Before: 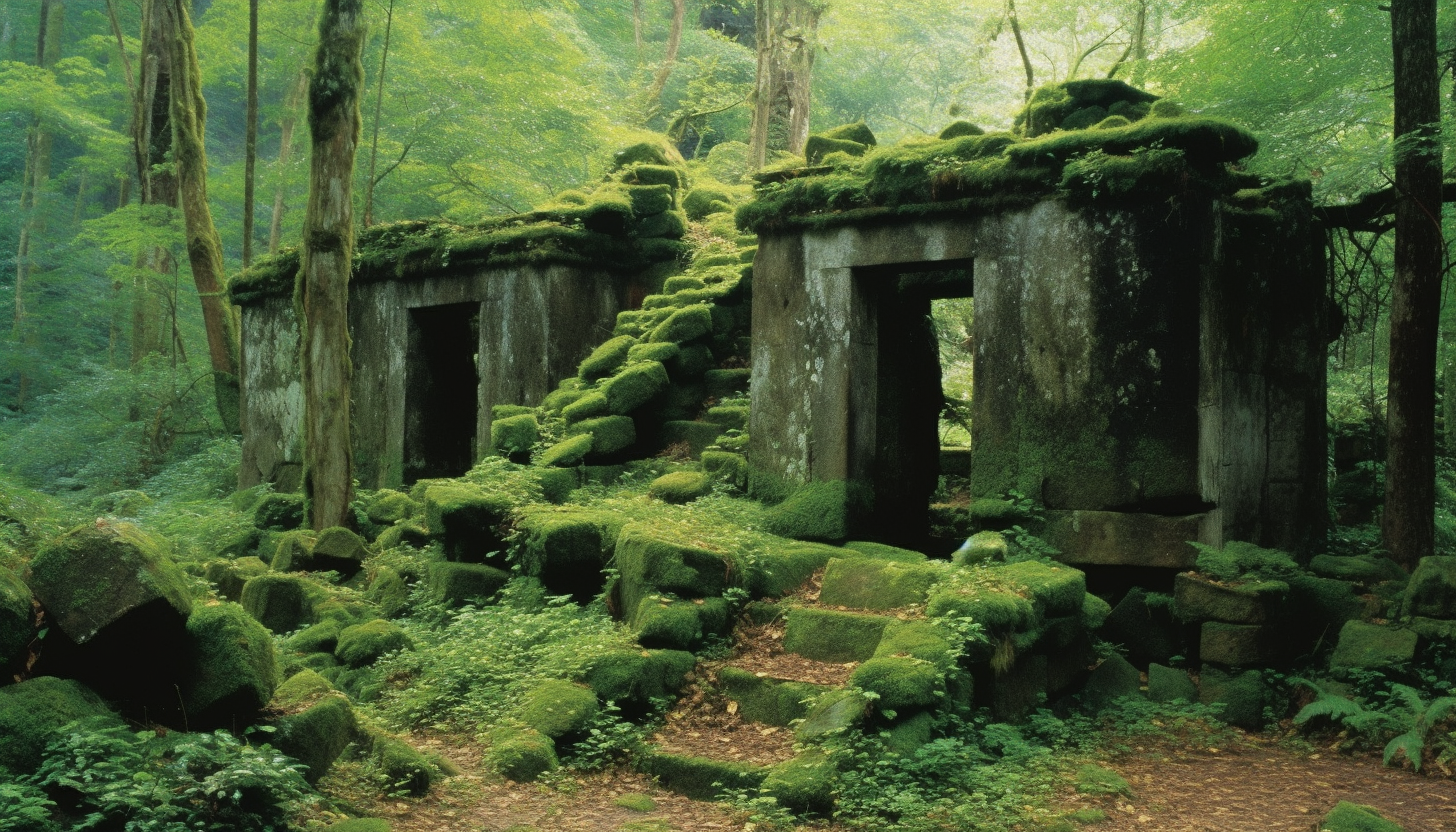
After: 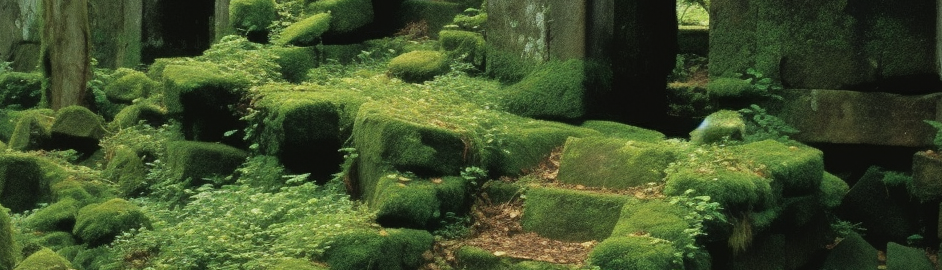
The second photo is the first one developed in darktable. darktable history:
crop: left 18.032%, top 50.633%, right 17.239%, bottom 16.836%
